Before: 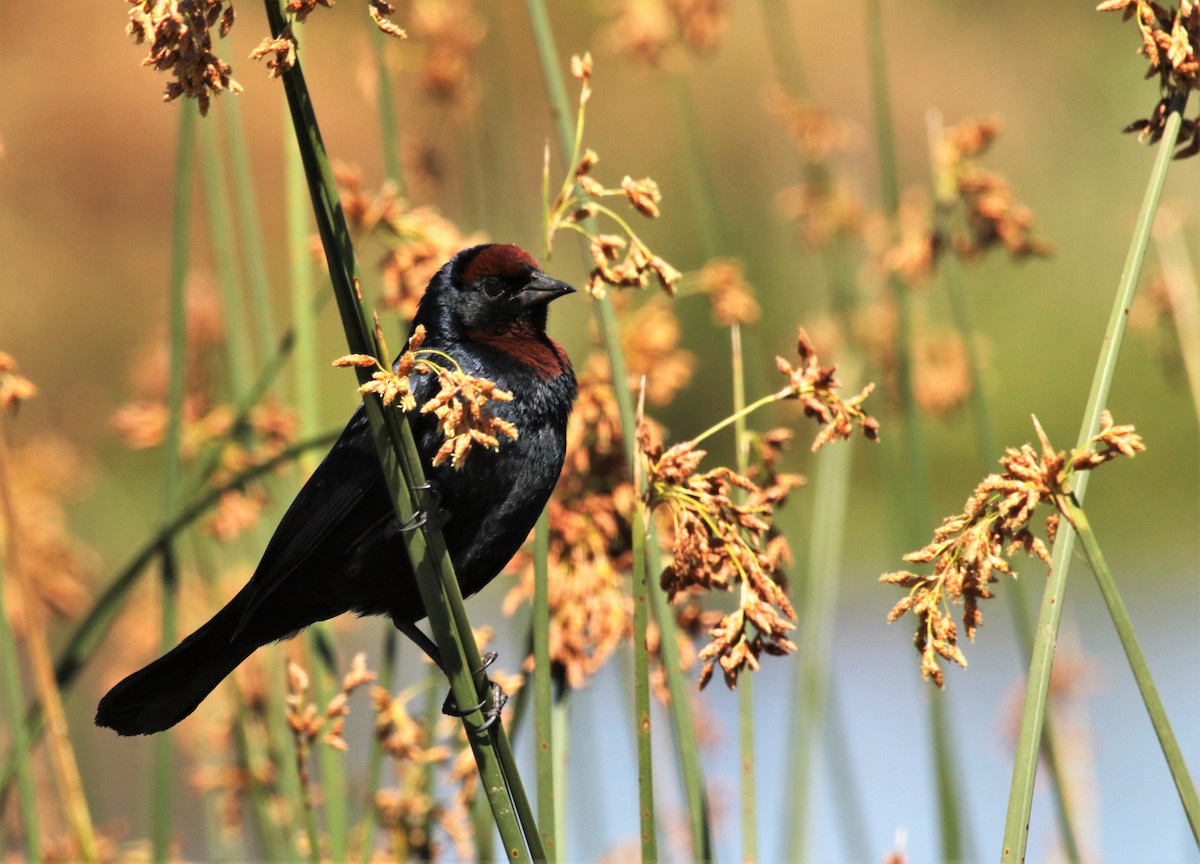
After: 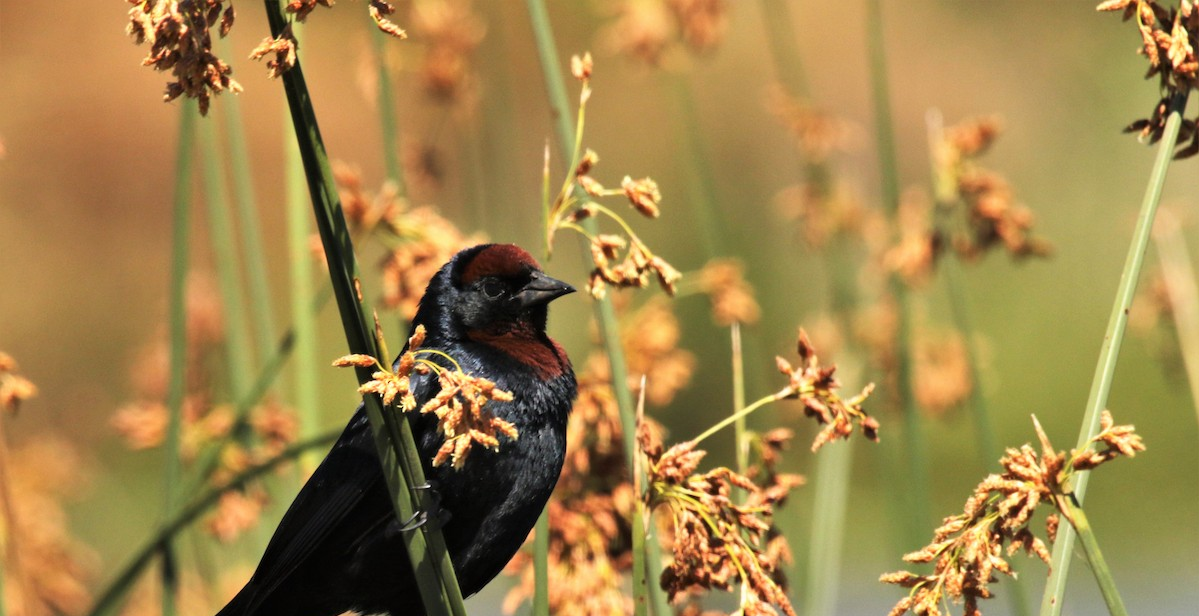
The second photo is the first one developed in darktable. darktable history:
crop: right 0.001%, bottom 28.638%
